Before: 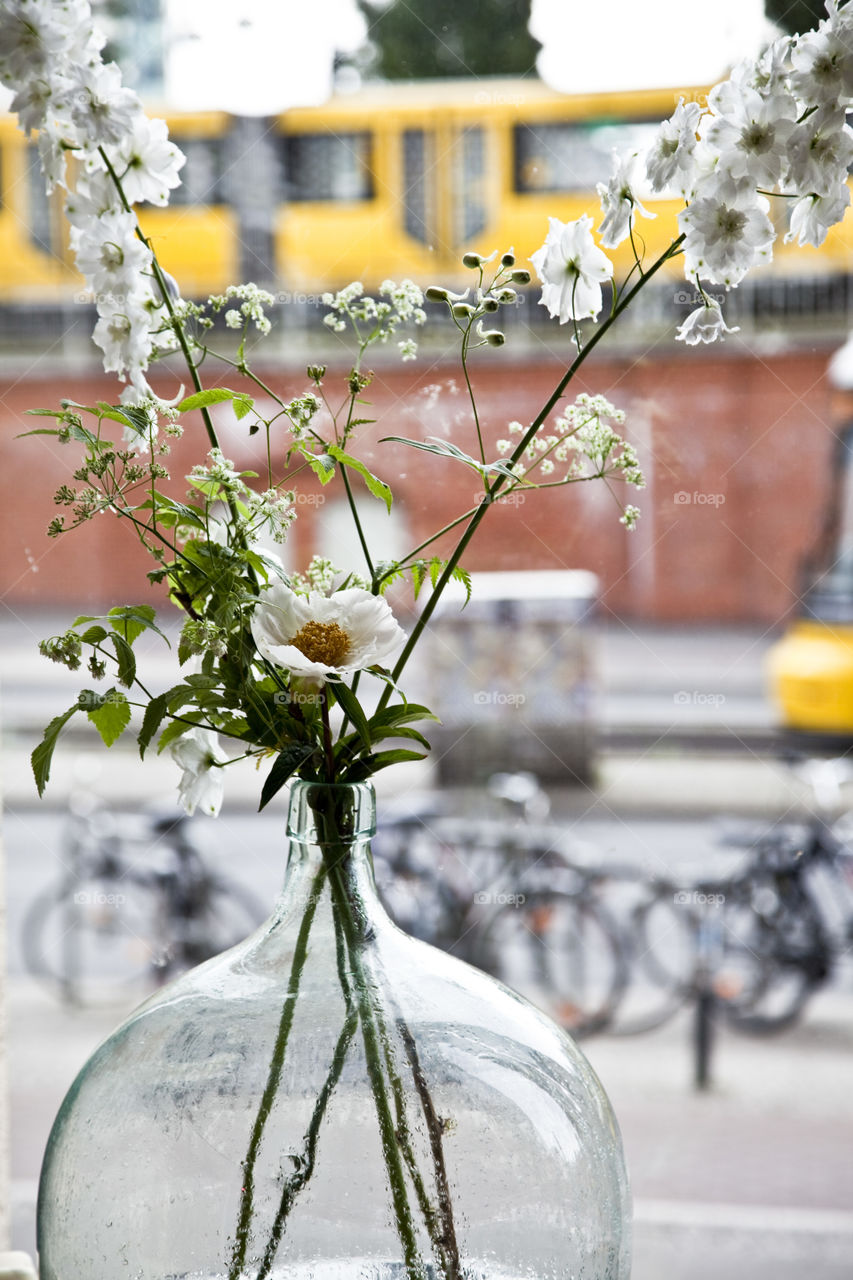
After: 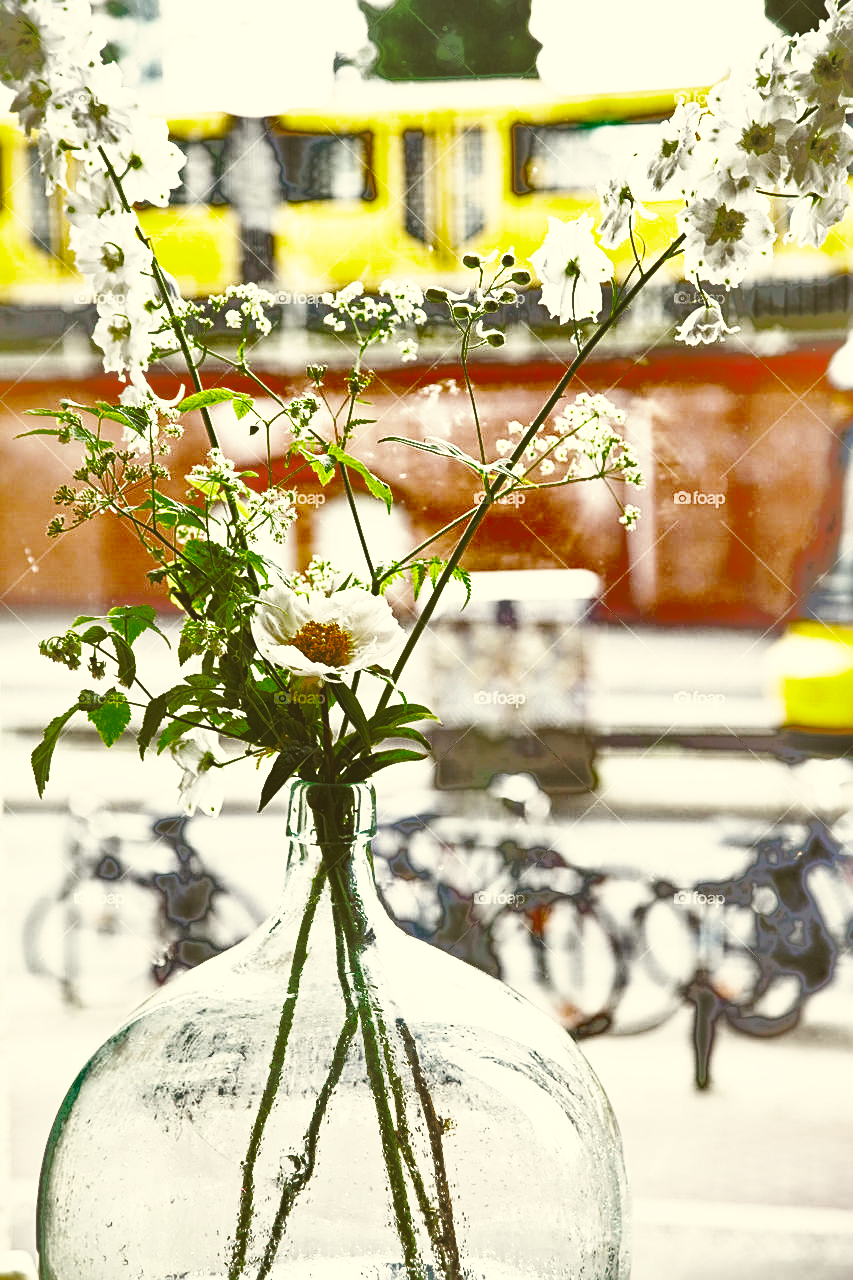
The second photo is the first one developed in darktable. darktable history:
sharpen: on, module defaults
shadows and highlights: shadows 38.84, highlights -76.11
color correction: highlights a* -1.33, highlights b* 10.31, shadows a* 0.838, shadows b* 19.3
base curve: curves: ch0 [(0, 0.015) (0.085, 0.116) (0.134, 0.298) (0.19, 0.545) (0.296, 0.764) (0.599, 0.982) (1, 1)], preserve colors none
